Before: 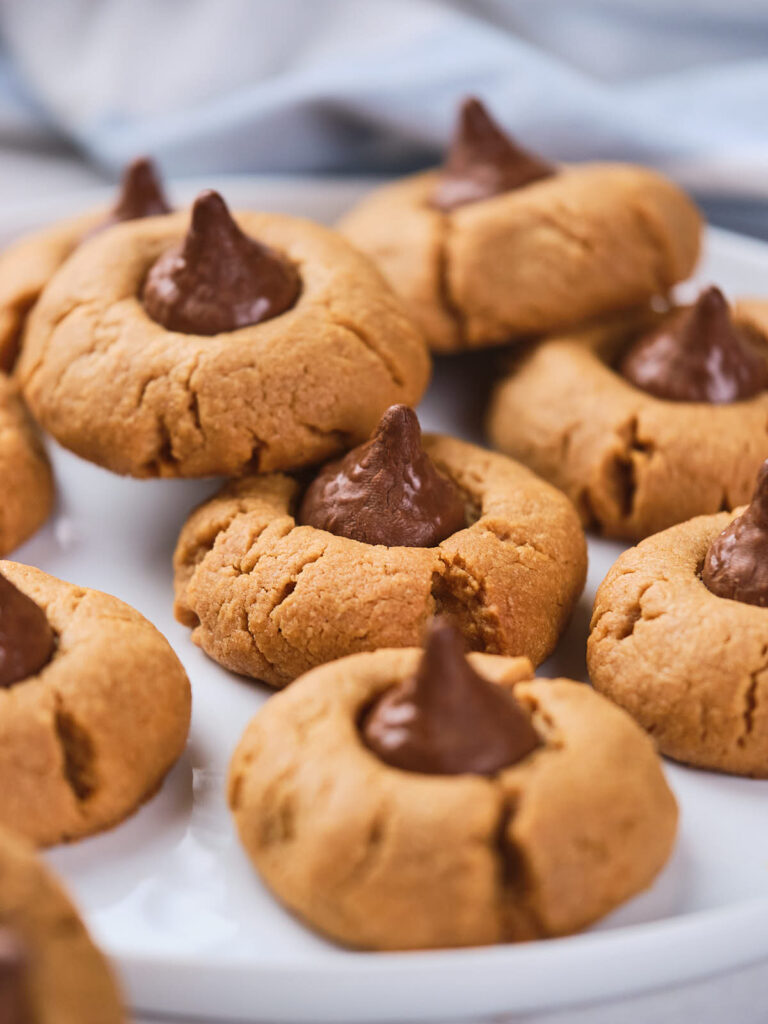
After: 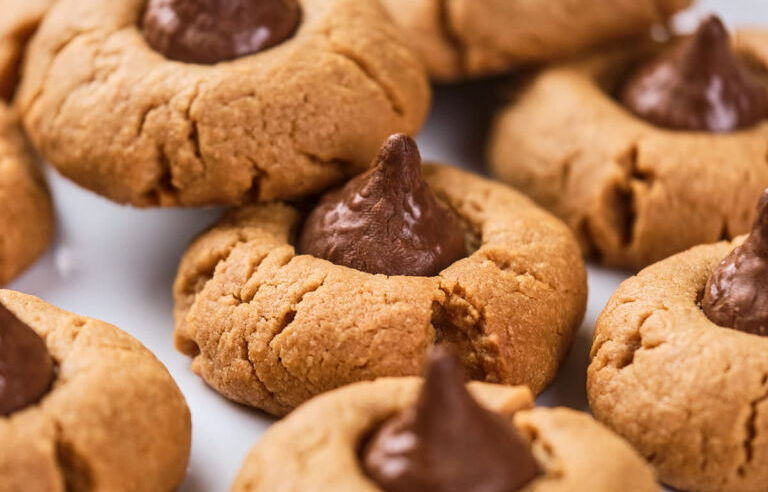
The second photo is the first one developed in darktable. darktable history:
crop and rotate: top 26.508%, bottom 25.355%
local contrast: on, module defaults
